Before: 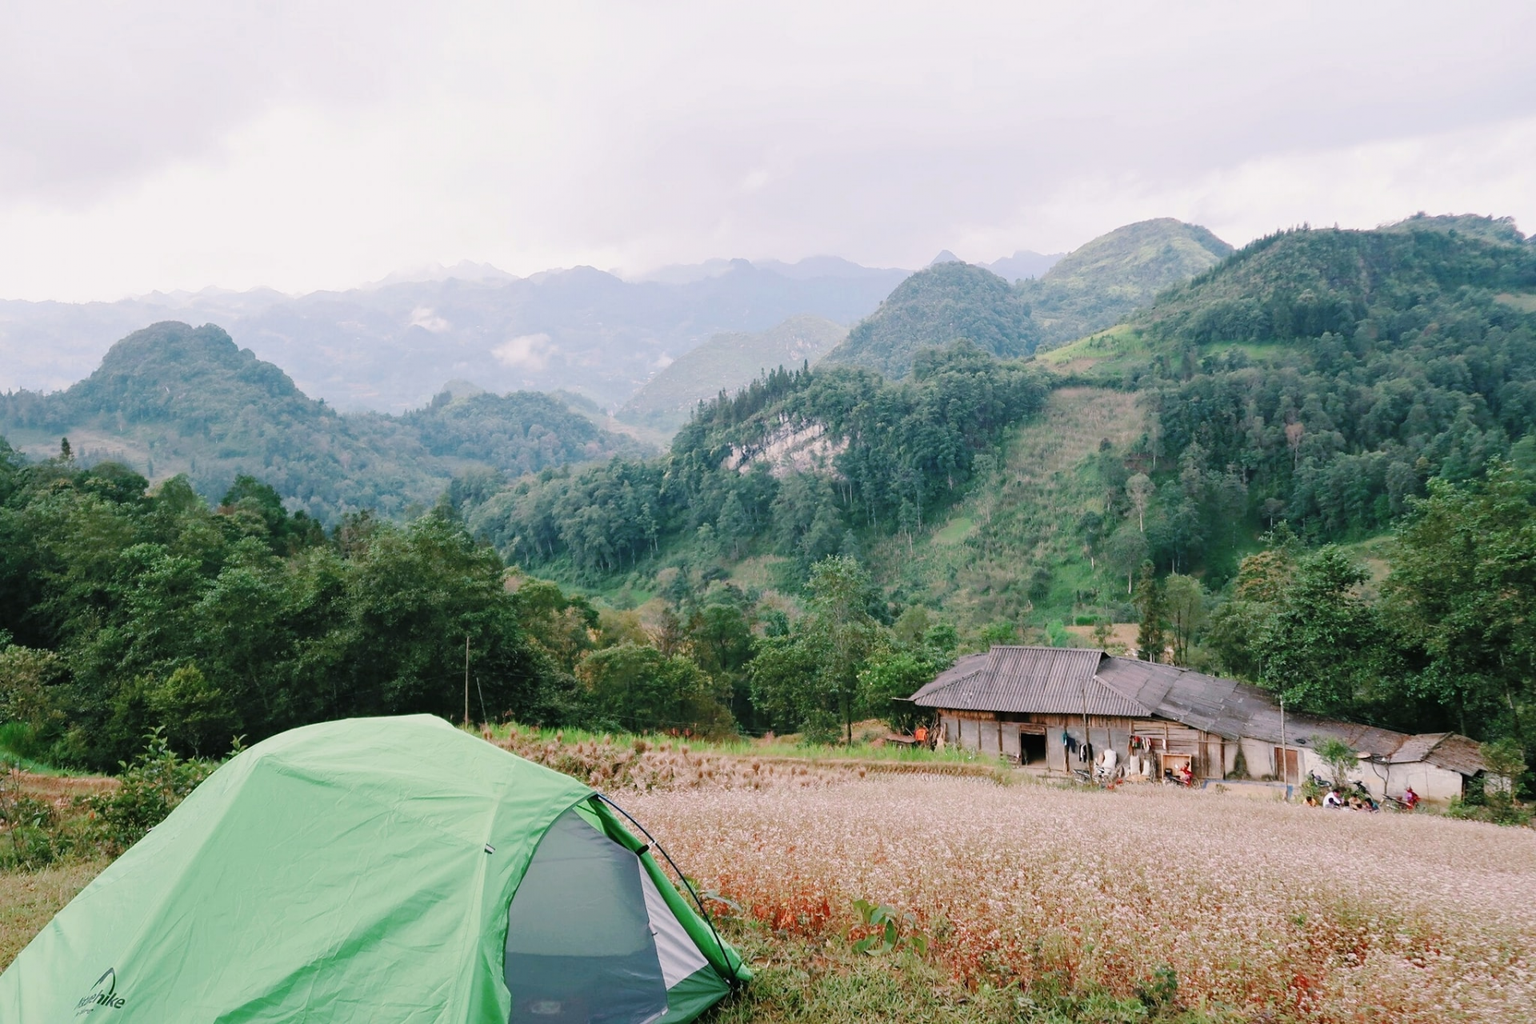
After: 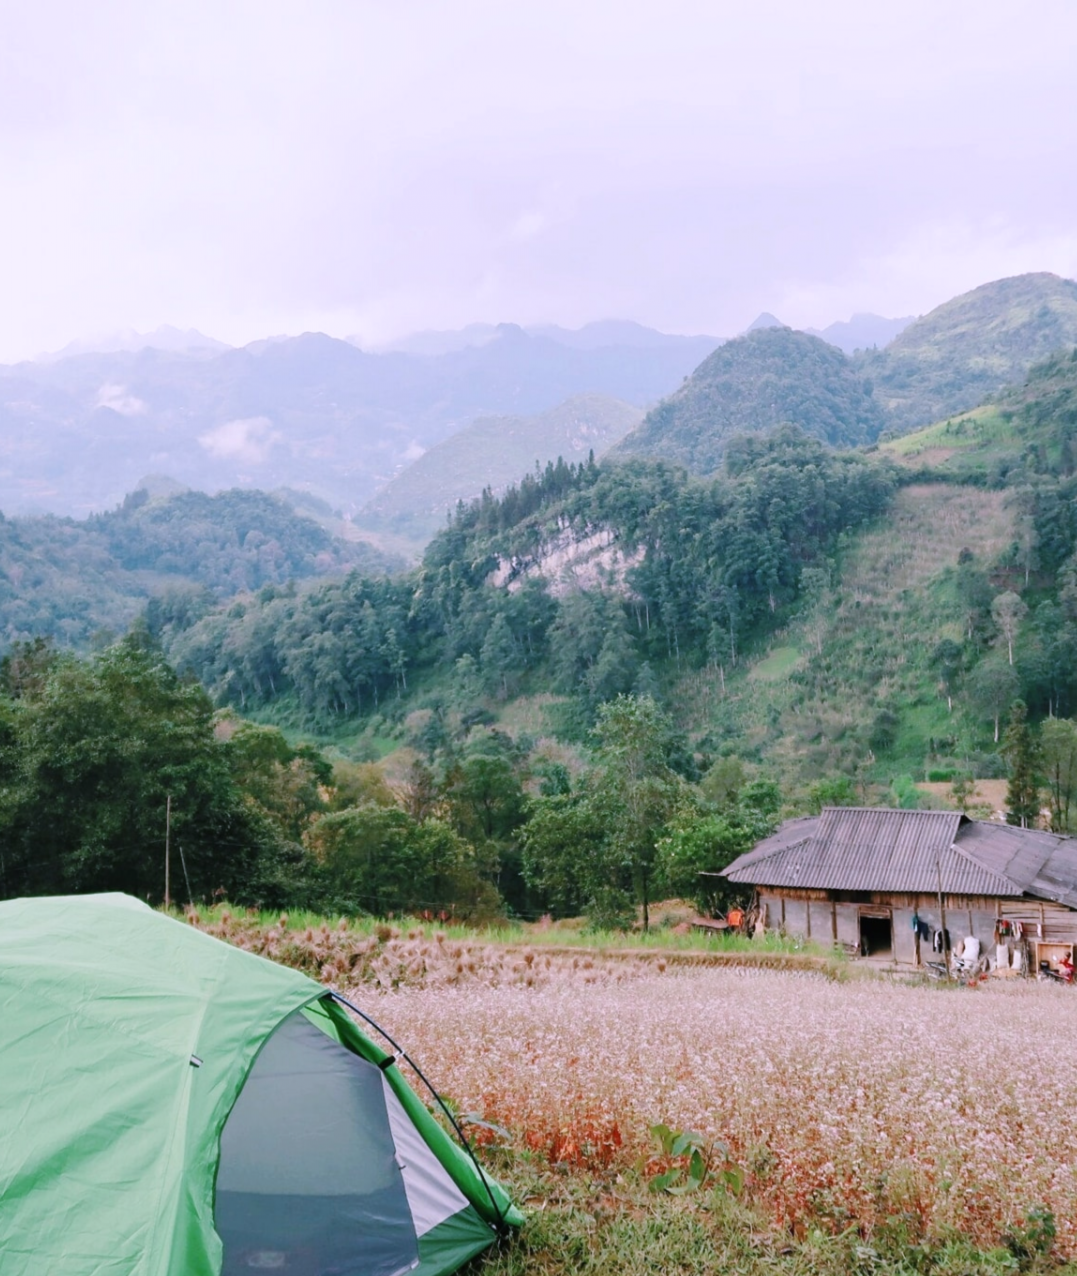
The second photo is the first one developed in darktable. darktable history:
lowpass: radius 0.5, unbound 0
white balance: red 1.004, blue 1.096
crop: left 21.674%, right 22.086%
